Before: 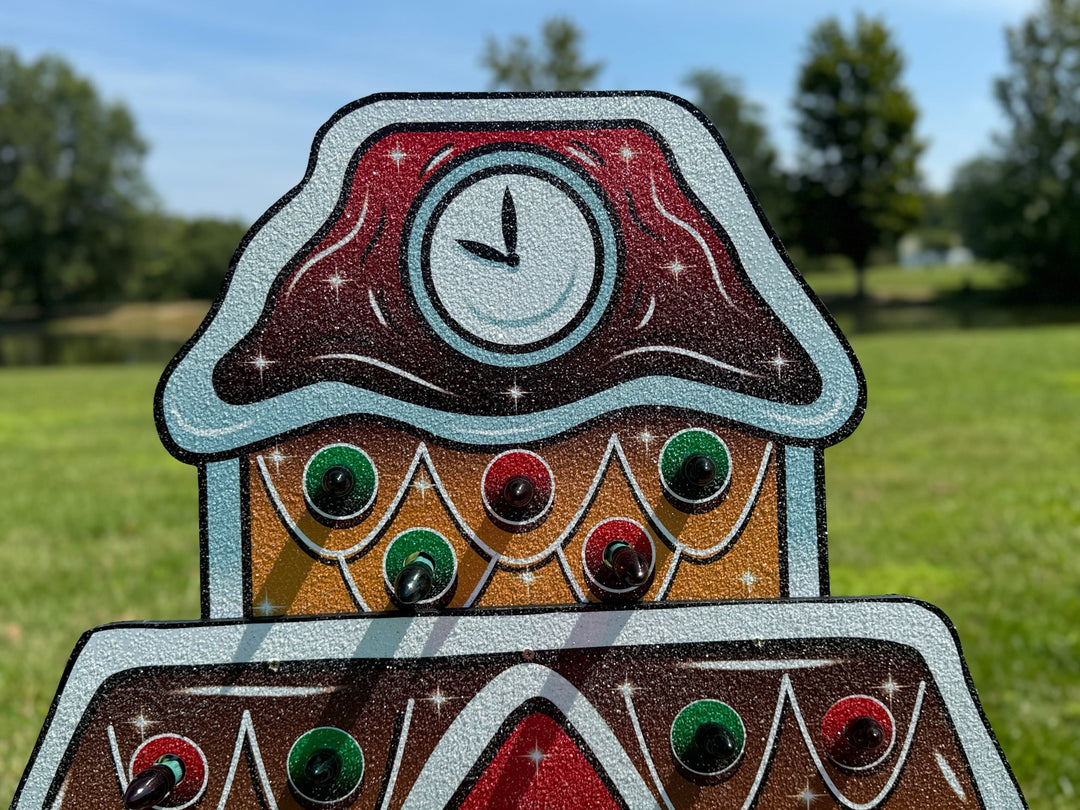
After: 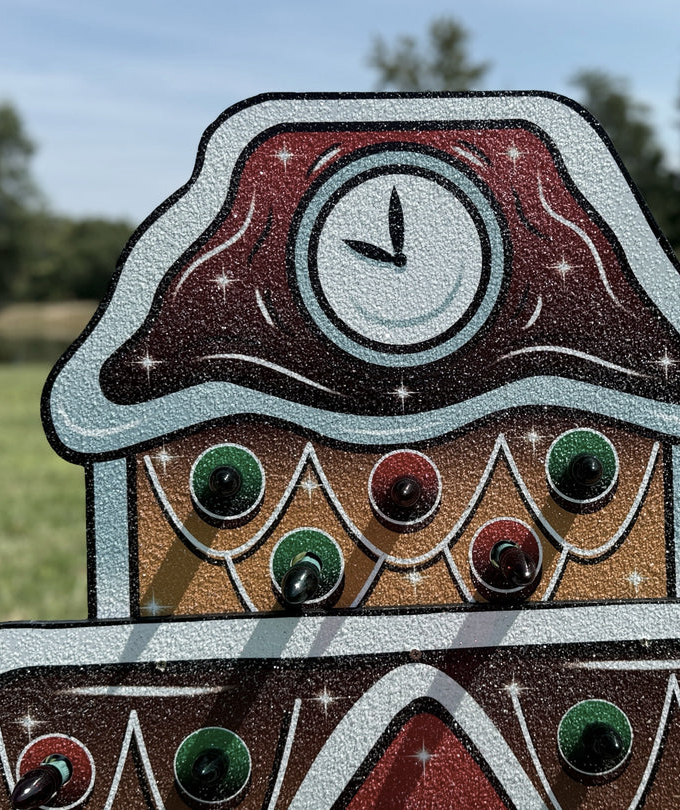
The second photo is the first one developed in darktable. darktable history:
crop: left 10.513%, right 26.514%
exposure: exposure 0.014 EV, compensate exposure bias true, compensate highlight preservation false
contrast brightness saturation: contrast 0.104, saturation -0.369
